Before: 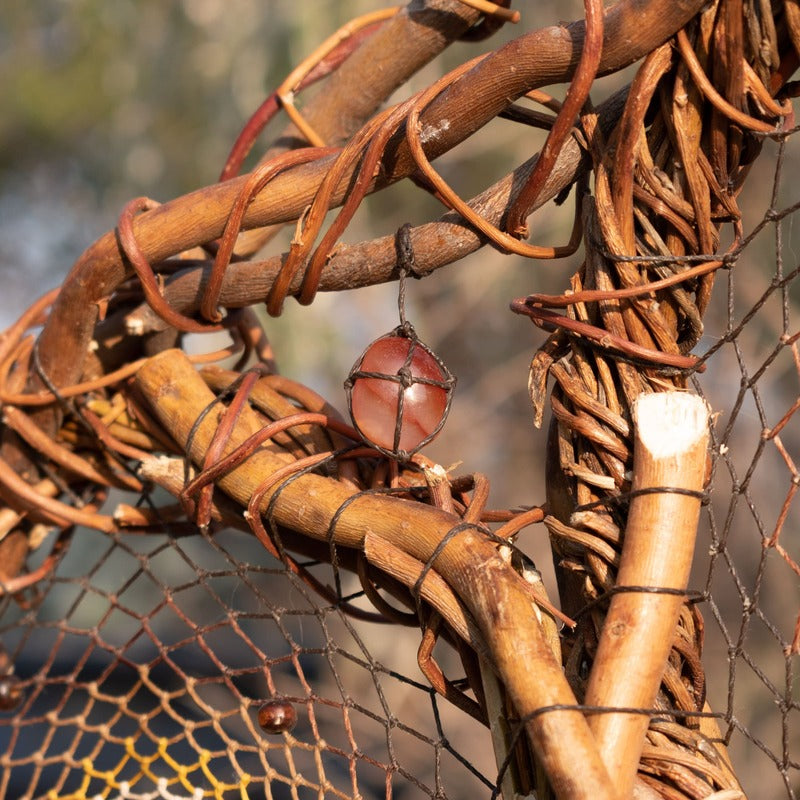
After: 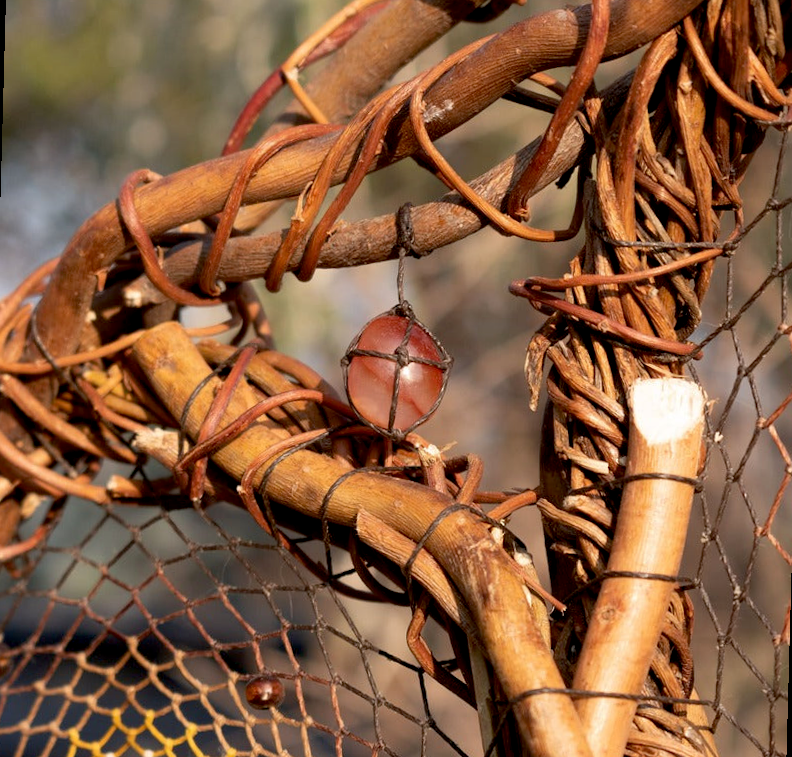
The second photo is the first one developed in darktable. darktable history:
rotate and perspective: rotation 1.57°, crop left 0.018, crop right 0.982, crop top 0.039, crop bottom 0.961
exposure: black level correction 0.009, compensate highlight preservation false
